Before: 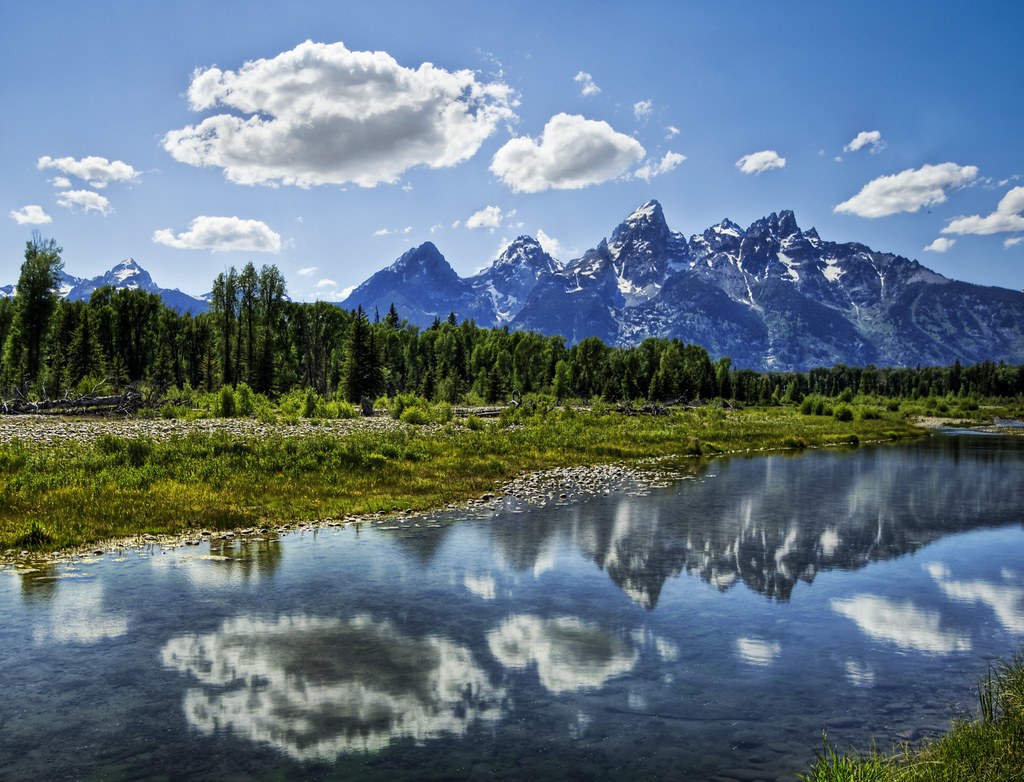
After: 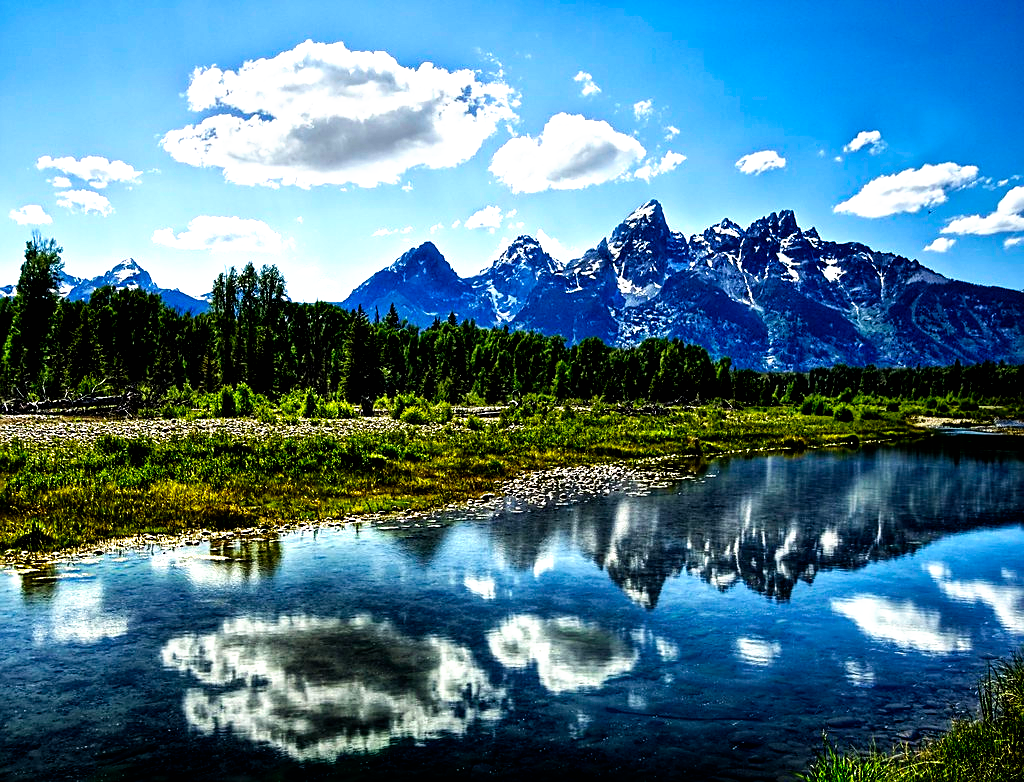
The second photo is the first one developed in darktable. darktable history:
exposure: exposure 0.078 EV, compensate highlight preservation false
tone equalizer: on, module defaults
sharpen: on, module defaults
filmic rgb: black relative exposure -8.2 EV, white relative exposure 2.2 EV, threshold 3 EV, hardness 7.11, latitude 85.74%, contrast 1.696, highlights saturation mix -4%, shadows ↔ highlights balance -2.69%, preserve chrominance no, color science v5 (2021), contrast in shadows safe, contrast in highlights safe, enable highlight reconstruction true
